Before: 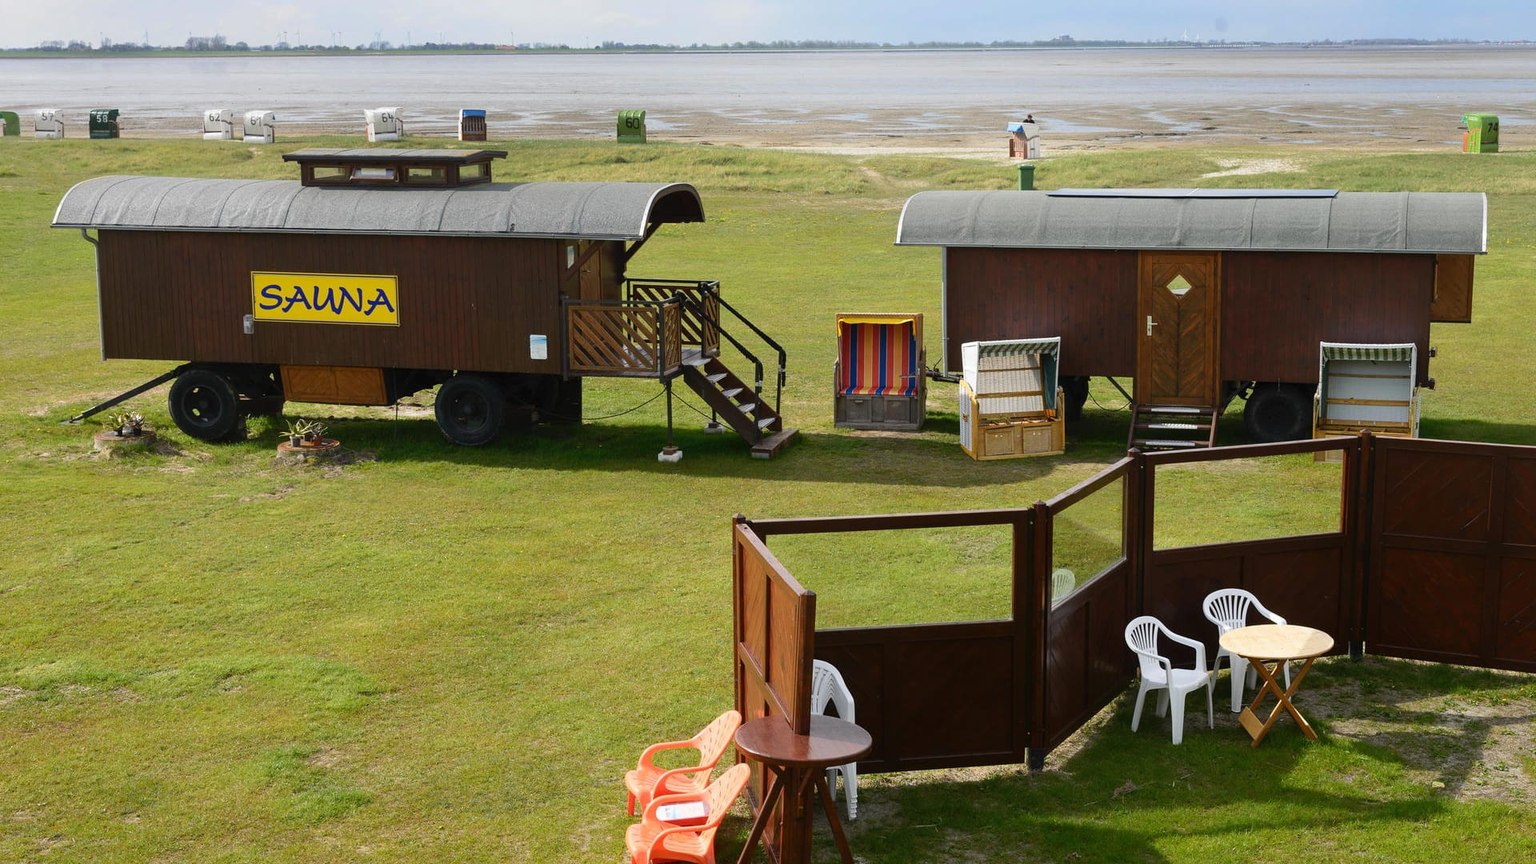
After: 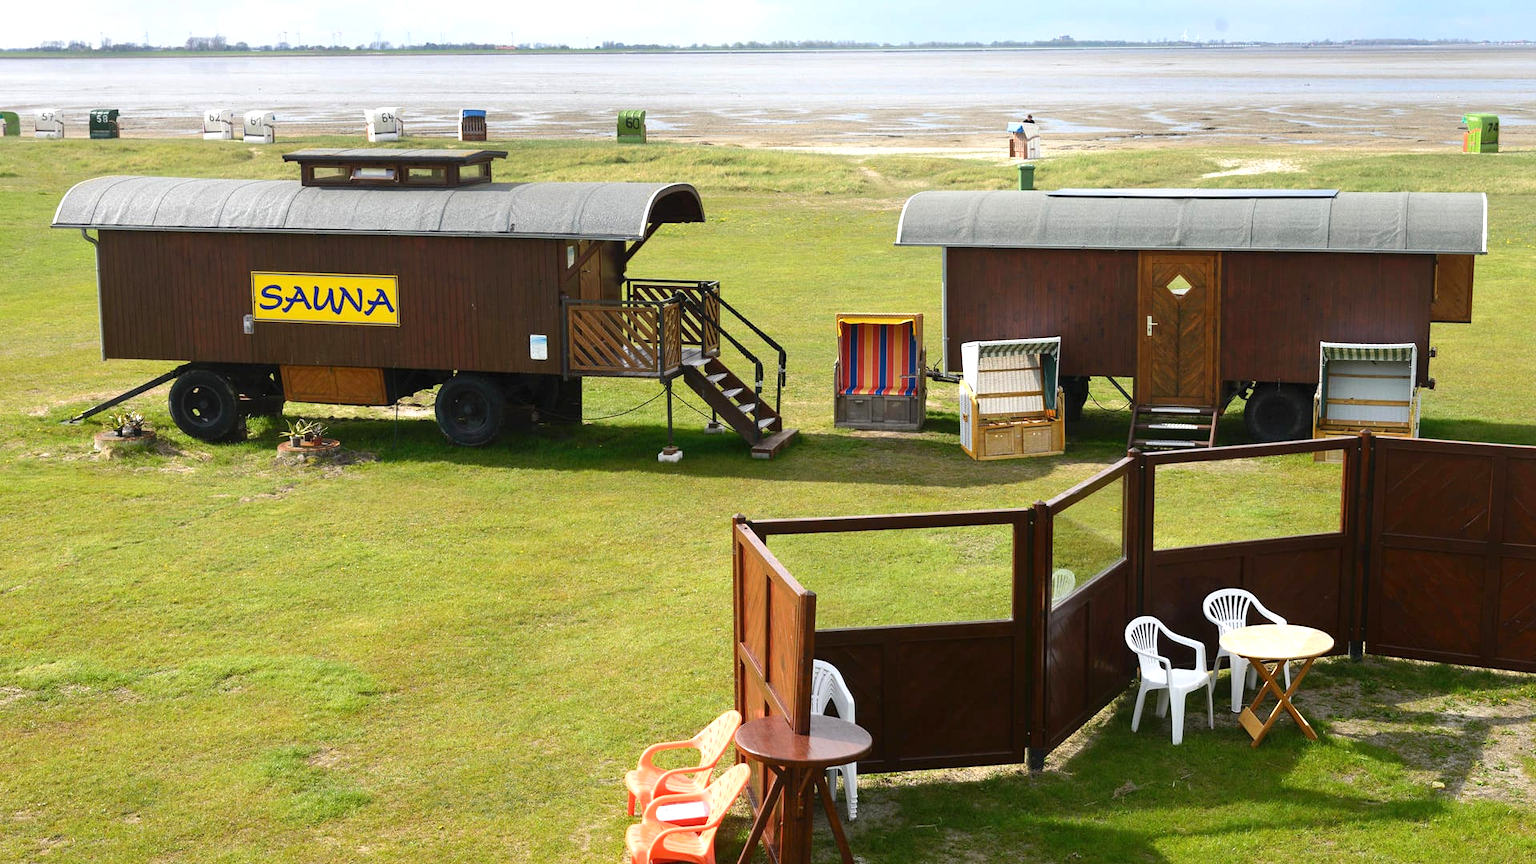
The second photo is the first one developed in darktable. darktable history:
exposure: exposure 0.561 EV, compensate exposure bias true, compensate highlight preservation false
base curve: preserve colors none
